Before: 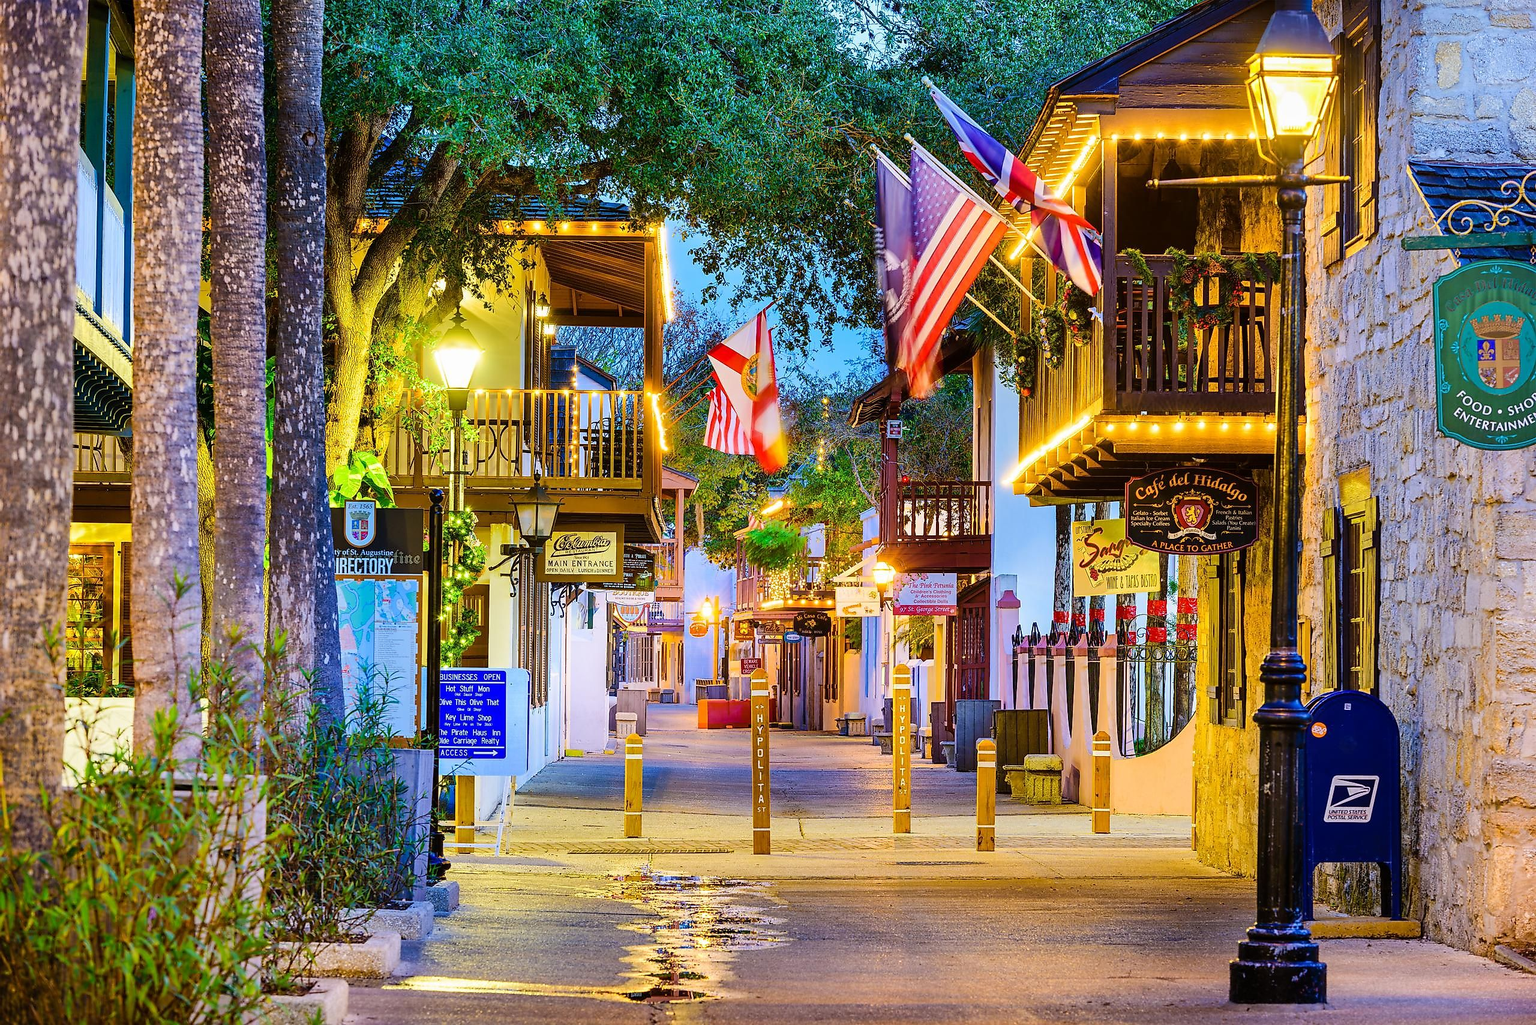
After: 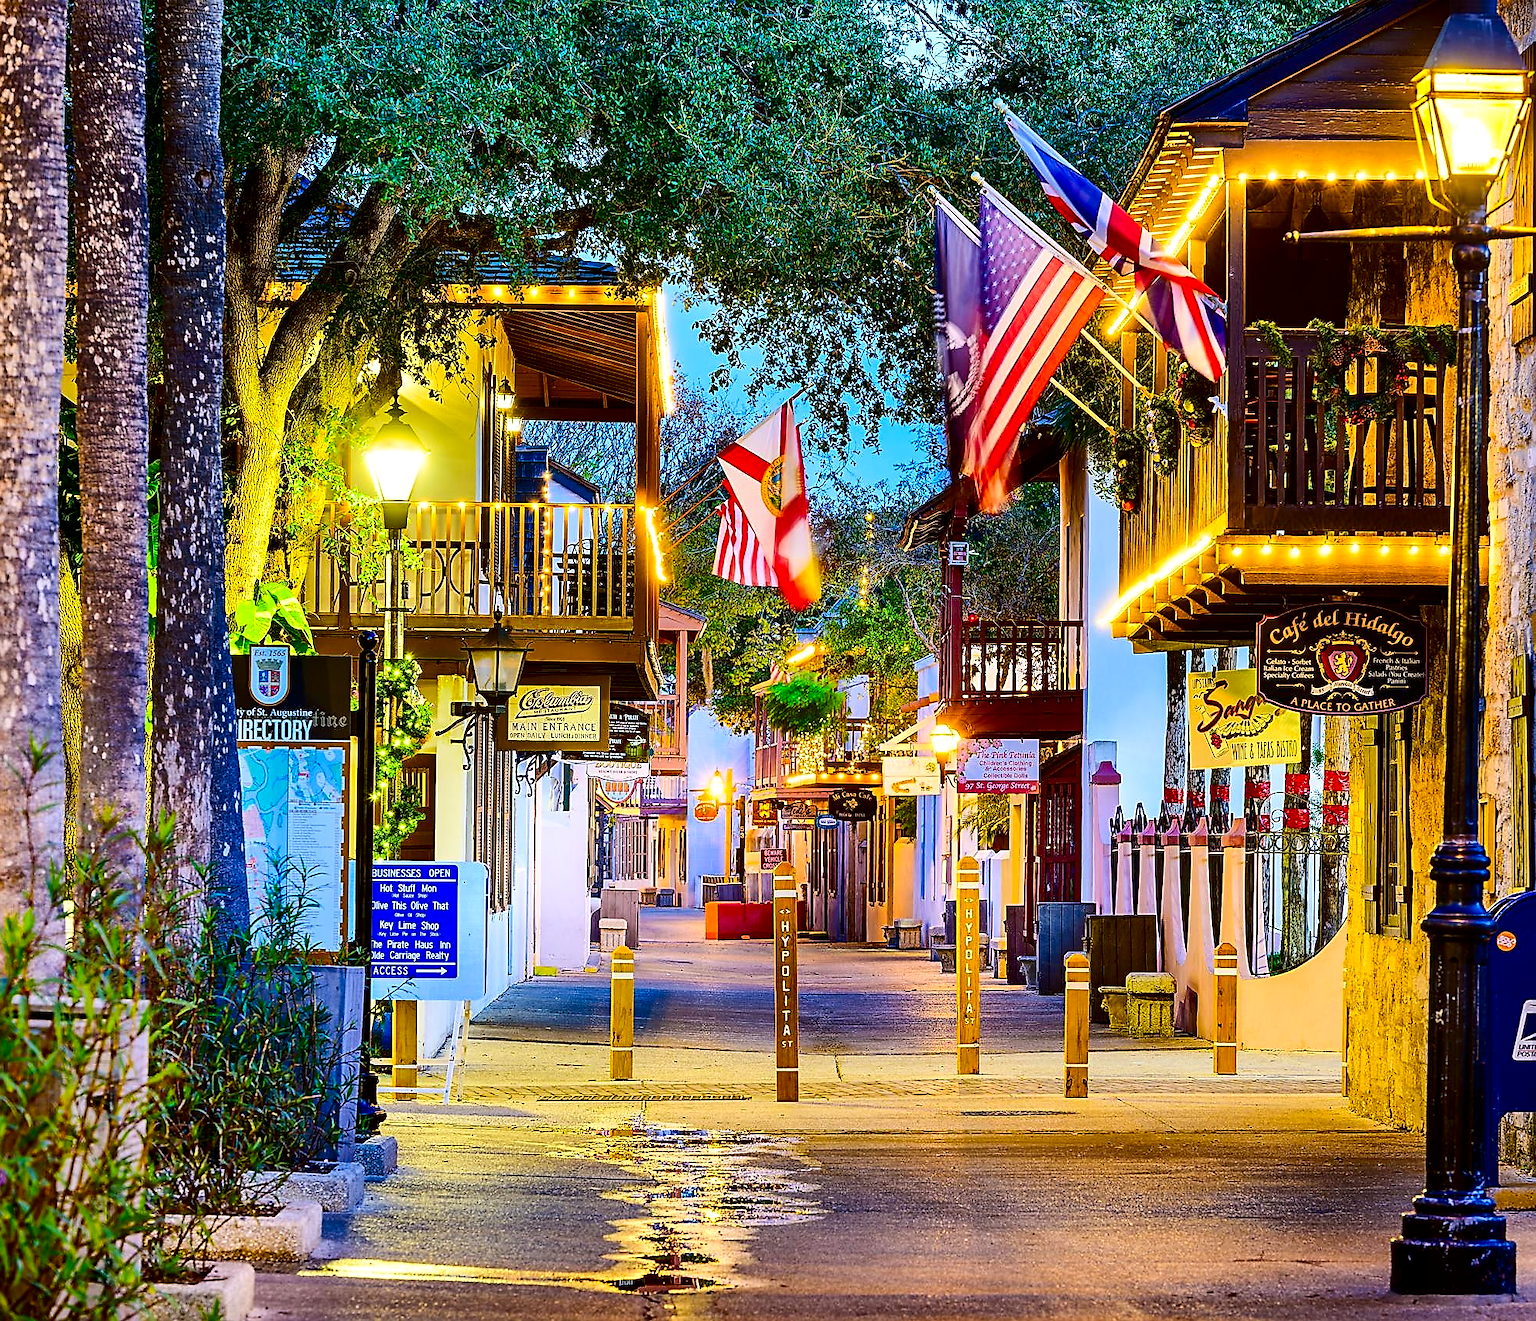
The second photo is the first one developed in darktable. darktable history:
contrast brightness saturation: contrast 0.187, brightness -0.106, saturation 0.209
sharpen: on, module defaults
contrast equalizer: octaves 7, y [[0.439, 0.44, 0.442, 0.457, 0.493, 0.498], [0.5 ×6], [0.5 ×6], [0 ×6], [0 ×6]], mix -0.294
crop: left 9.855%, right 12.587%
